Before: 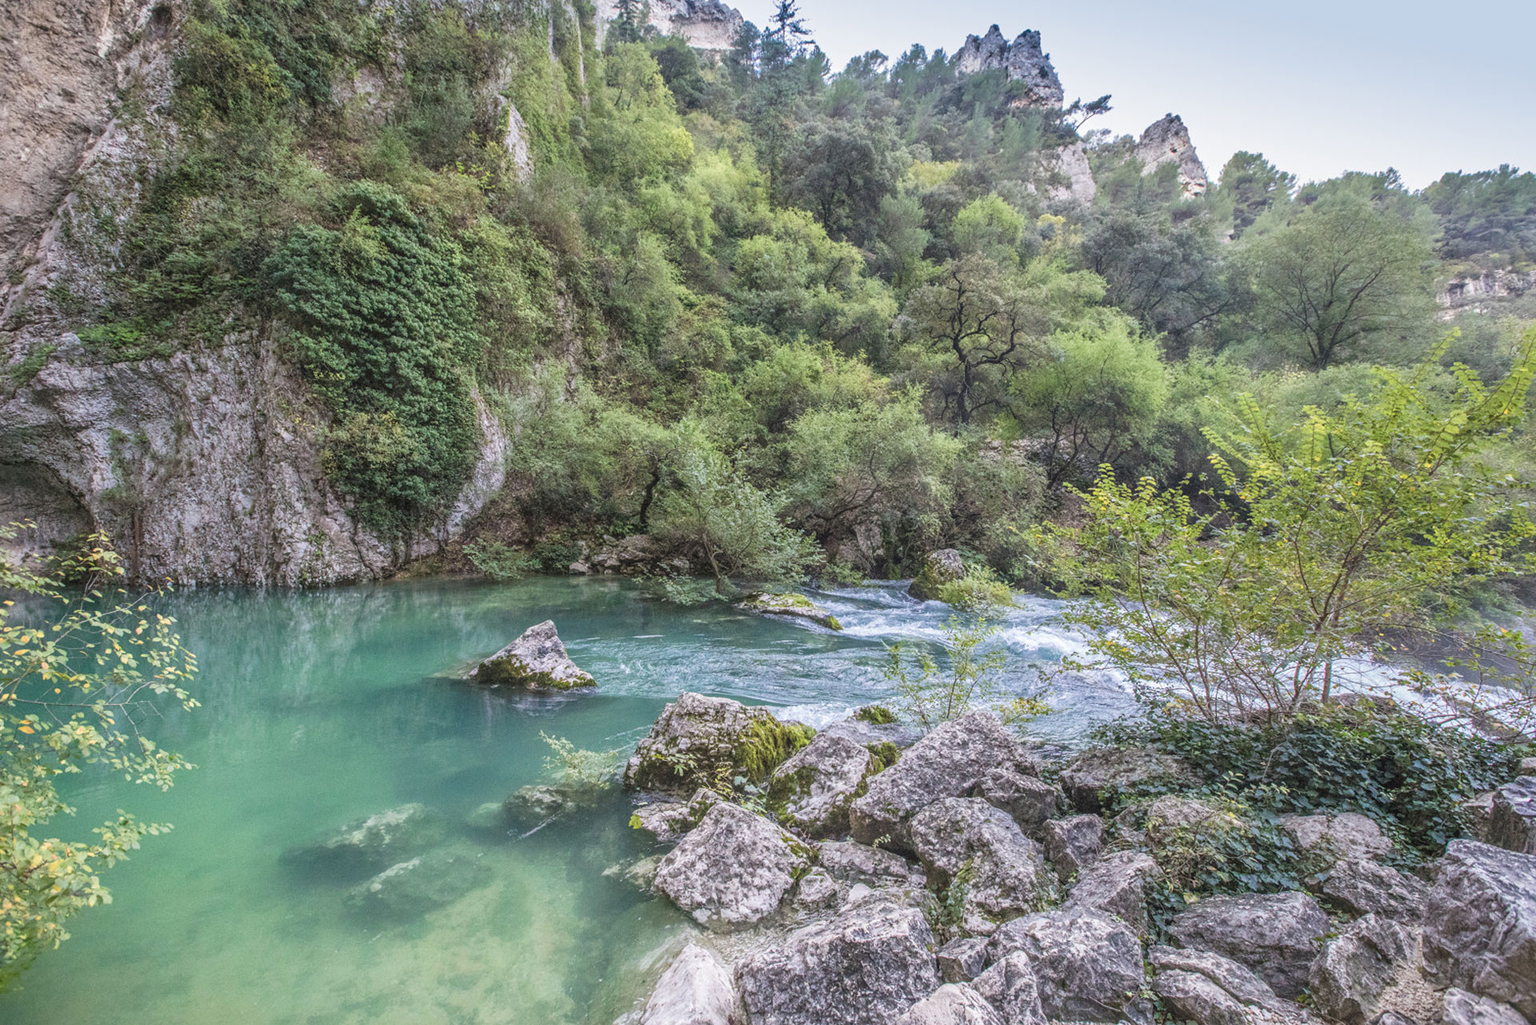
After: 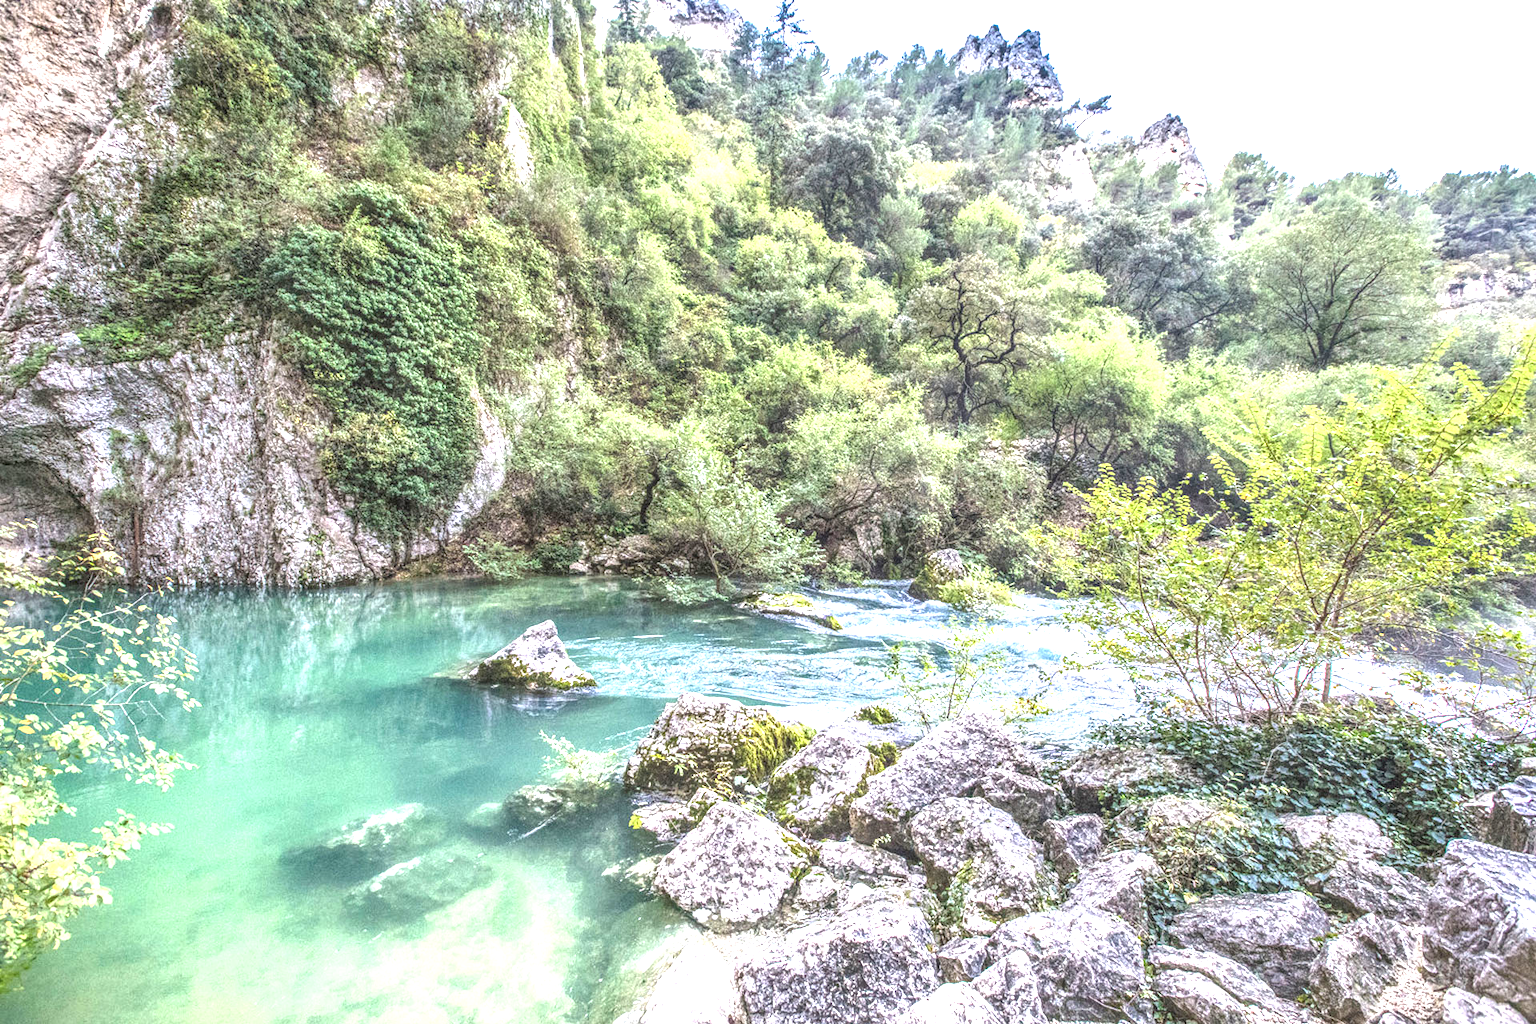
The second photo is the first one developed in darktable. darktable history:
shadows and highlights: shadows 36.9, highlights -27.56, soften with gaussian
exposure: black level correction 0.001, exposure 1.399 EV, compensate highlight preservation false
local contrast: highlights 4%, shadows 4%, detail 133%
